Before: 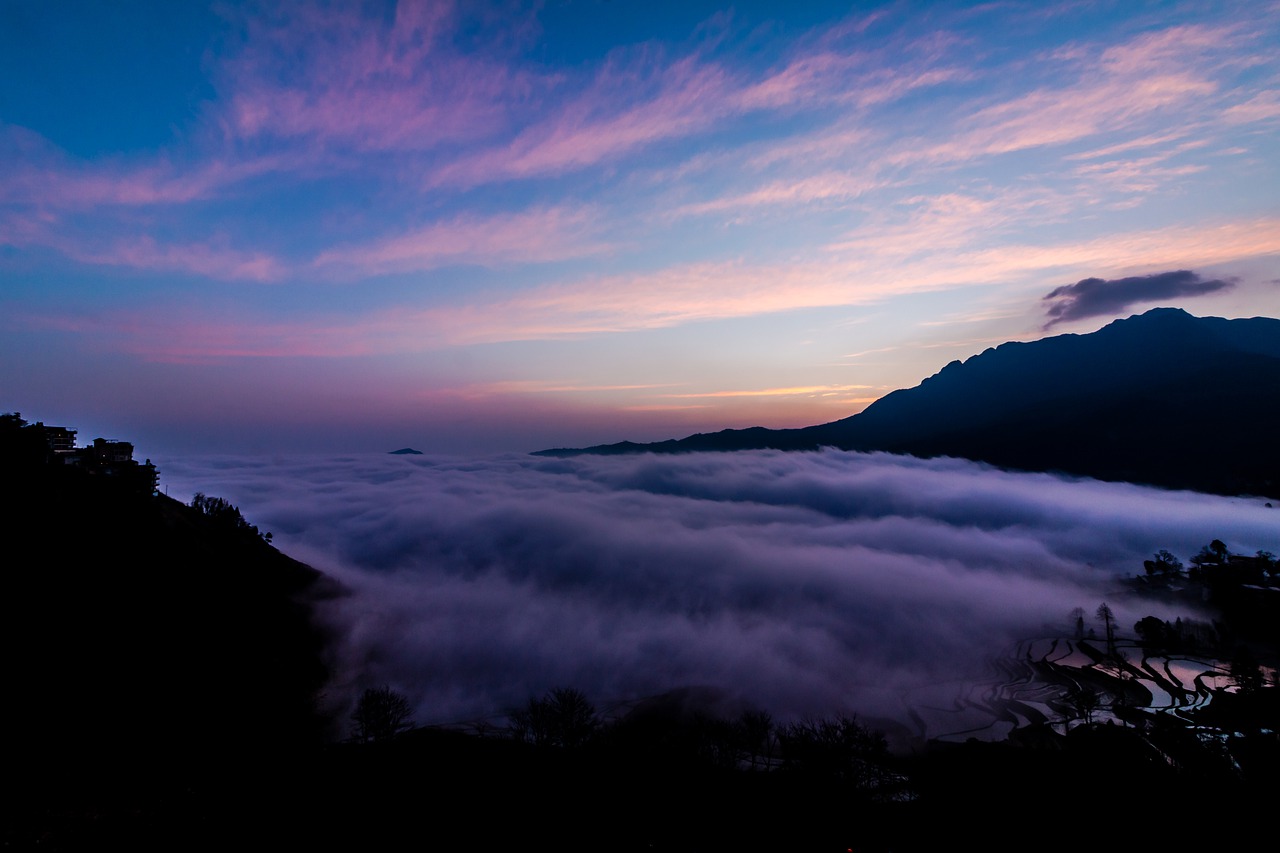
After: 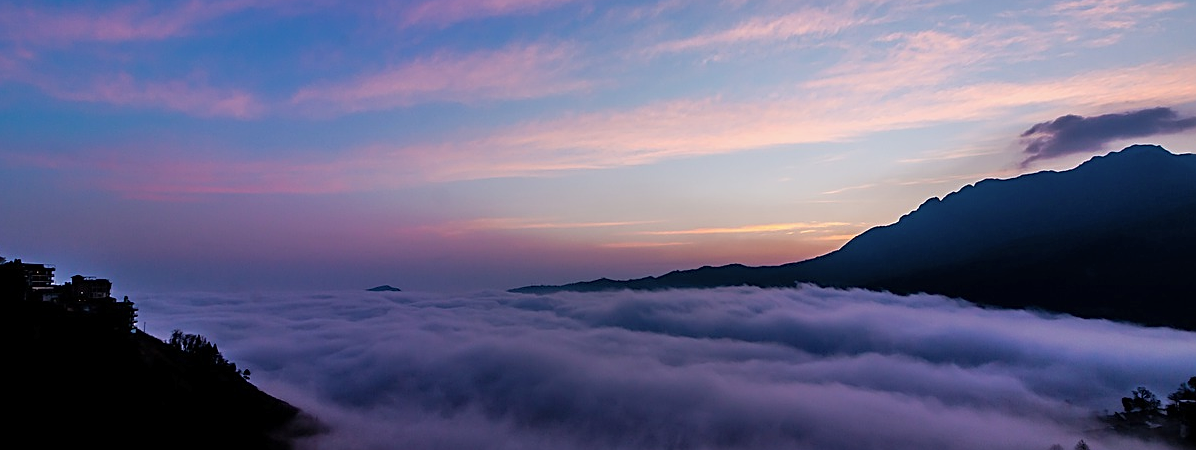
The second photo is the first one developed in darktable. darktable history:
crop: left 1.791%, top 19.141%, right 4.715%, bottom 28.048%
tone curve: curves: ch0 [(0, 0) (0.003, 0.005) (0.011, 0.016) (0.025, 0.036) (0.044, 0.071) (0.069, 0.112) (0.1, 0.149) (0.136, 0.187) (0.177, 0.228) (0.224, 0.272) (0.277, 0.32) (0.335, 0.374) (0.399, 0.429) (0.468, 0.479) (0.543, 0.538) (0.623, 0.609) (0.709, 0.697) (0.801, 0.789) (0.898, 0.876) (1, 1)], color space Lab, independent channels, preserve colors none
sharpen: on, module defaults
